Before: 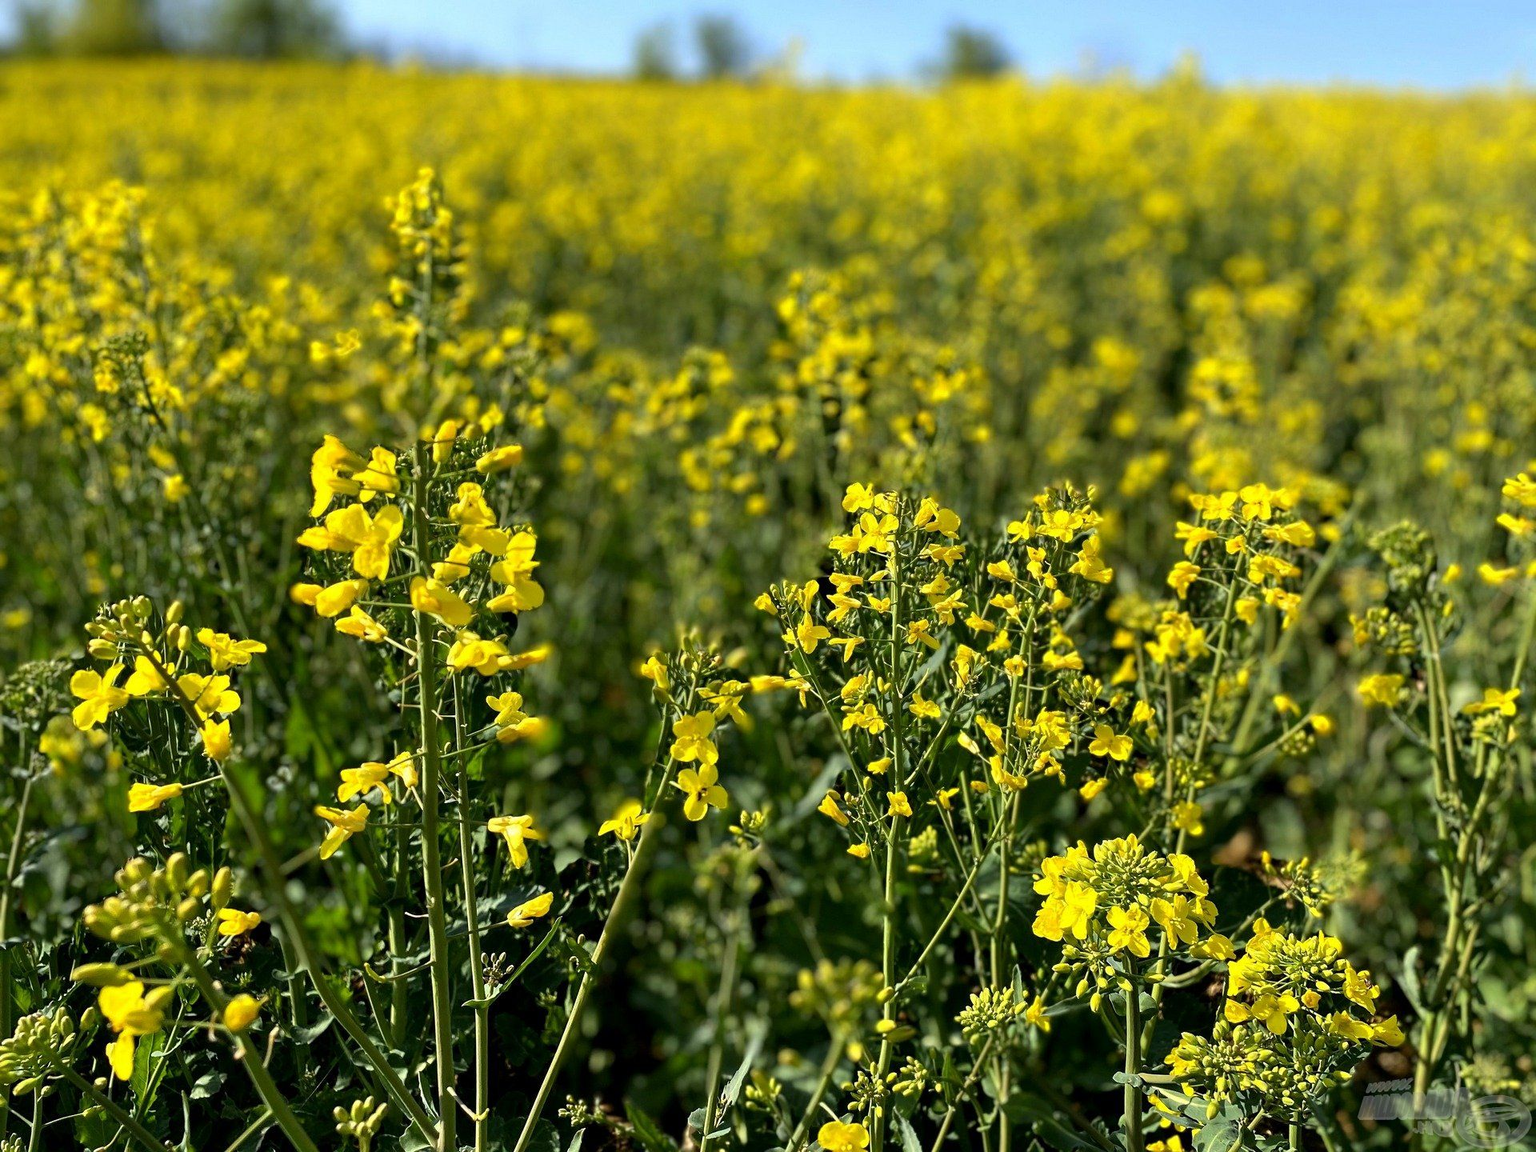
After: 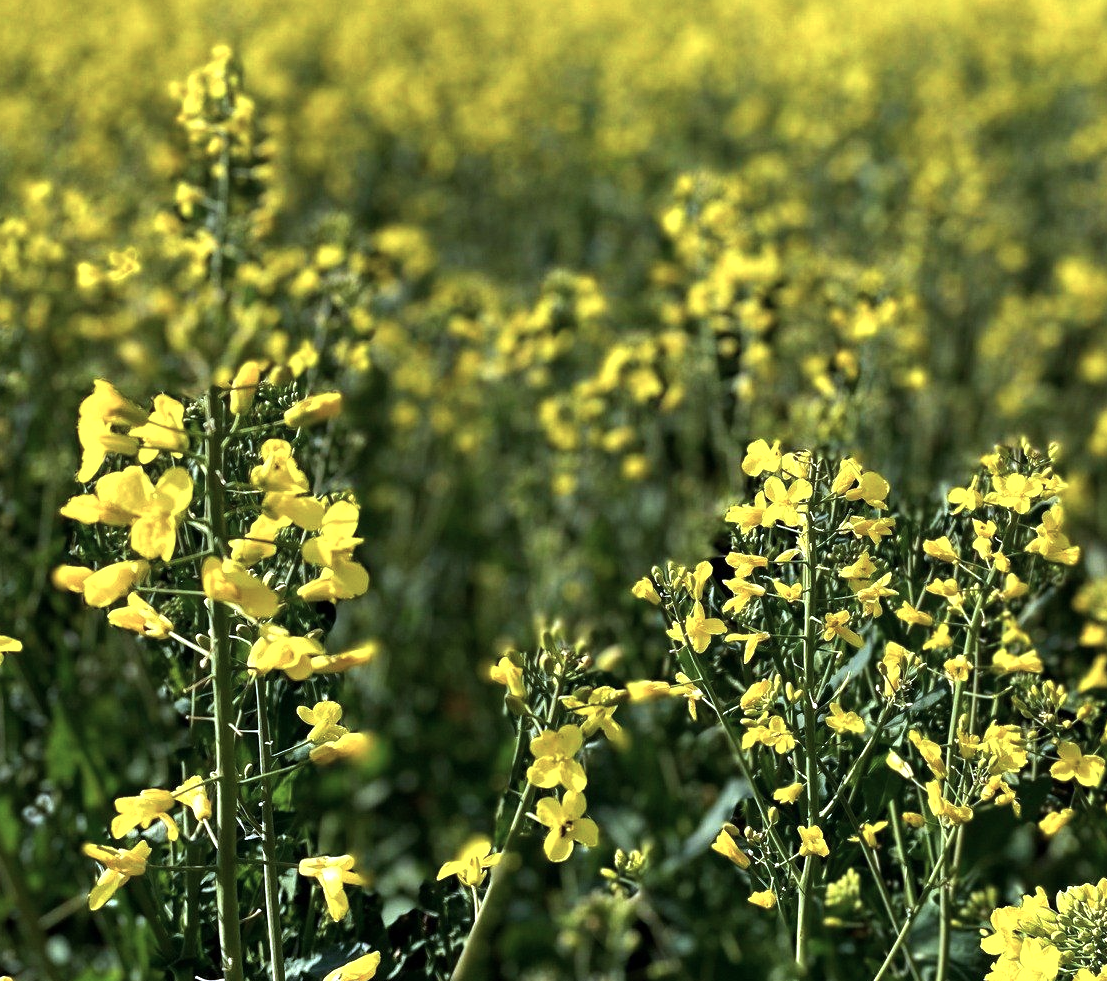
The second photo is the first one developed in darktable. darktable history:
contrast brightness saturation: saturation -0.056
crop: left 16.212%, top 11.406%, right 26.117%, bottom 20.413%
color correction: highlights a* -2.19, highlights b* -18.17
color balance rgb: shadows lift › chroma 0.674%, shadows lift › hue 110.03°, perceptual saturation grading › global saturation 0.551%, perceptual brilliance grading › global brilliance 14.23%, perceptual brilliance grading › shadows -34.88%
